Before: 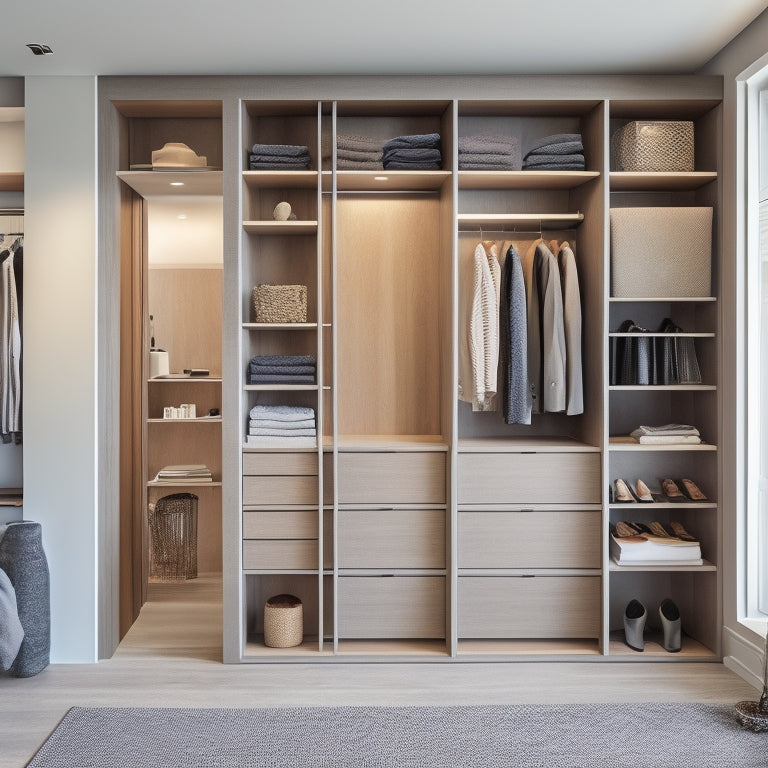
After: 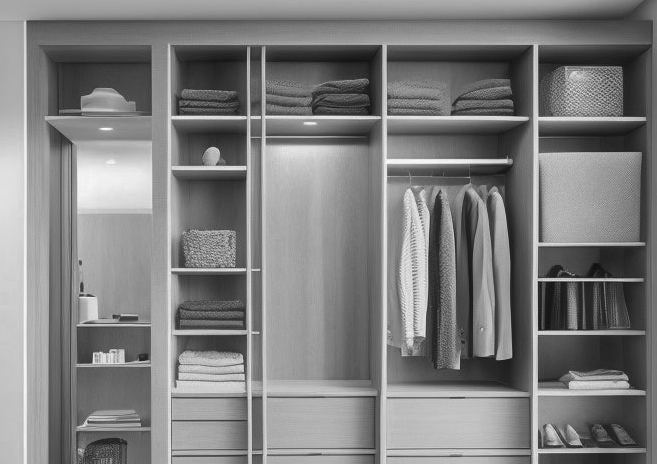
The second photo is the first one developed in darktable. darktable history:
color zones: curves: ch0 [(0.002, 0.593) (0.143, 0.417) (0.285, 0.541) (0.455, 0.289) (0.608, 0.327) (0.727, 0.283) (0.869, 0.571) (1, 0.603)]; ch1 [(0, 0) (0.143, 0) (0.286, 0) (0.429, 0) (0.571, 0) (0.714, 0) (0.857, 0)]
haze removal: strength -0.1, adaptive false
crop and rotate: left 9.345%, top 7.22%, right 4.982%, bottom 32.331%
